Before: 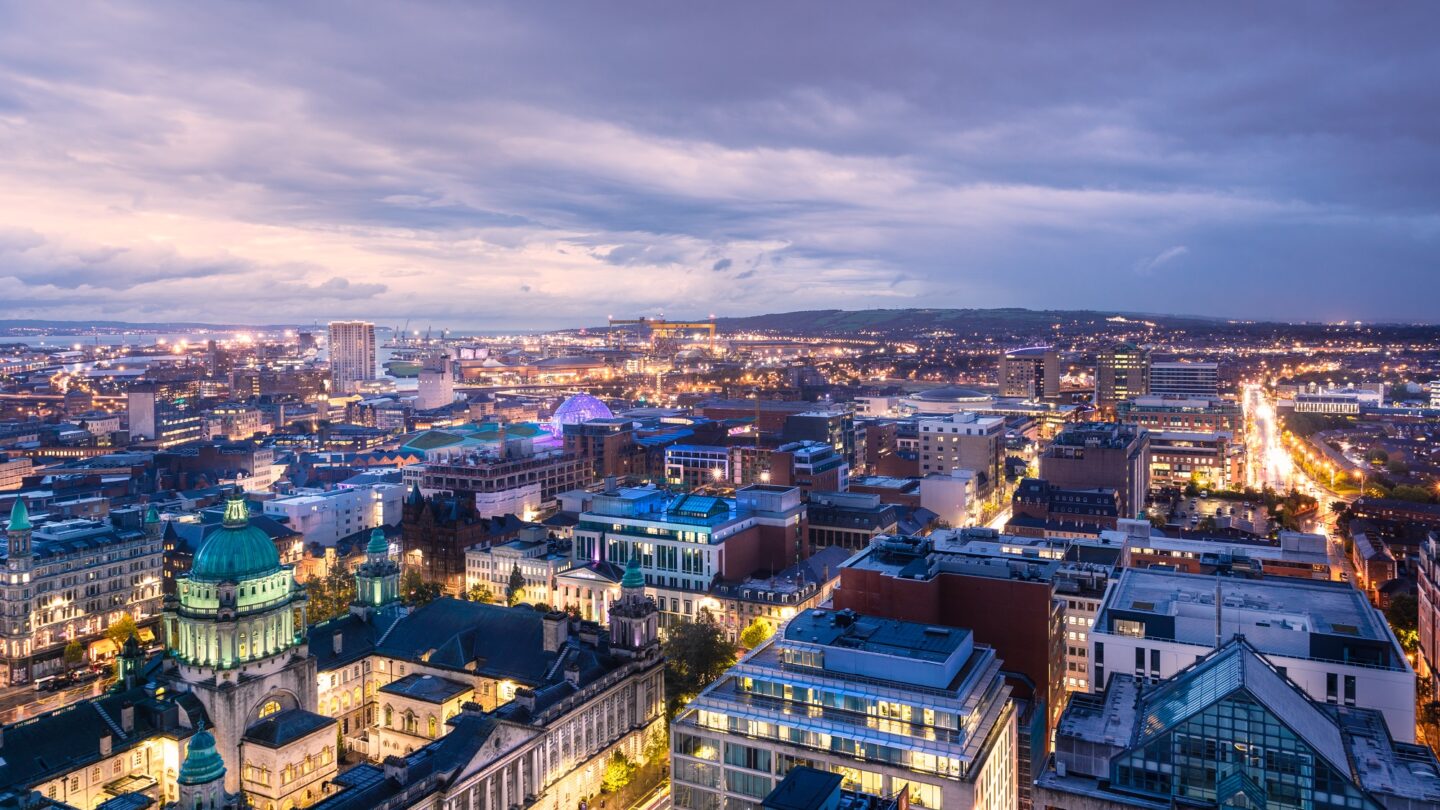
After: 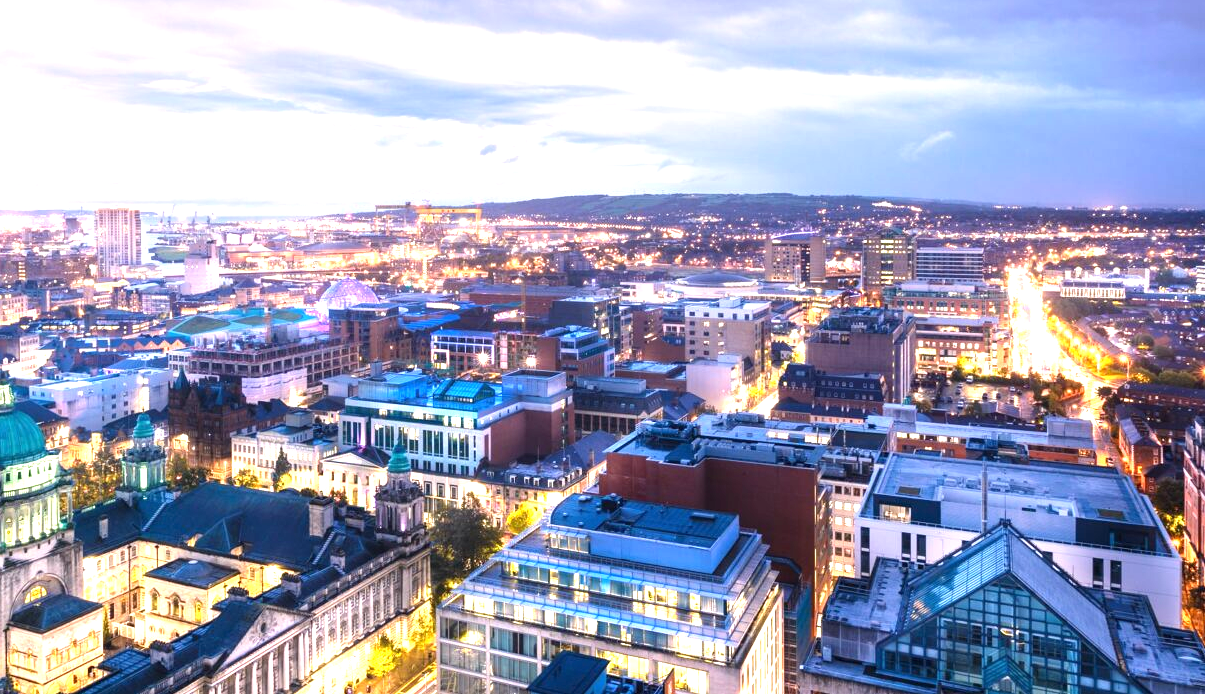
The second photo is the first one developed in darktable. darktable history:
crop: left 16.315%, top 14.246%
exposure: black level correction 0, exposure 1.3 EV, compensate exposure bias true, compensate highlight preservation false
